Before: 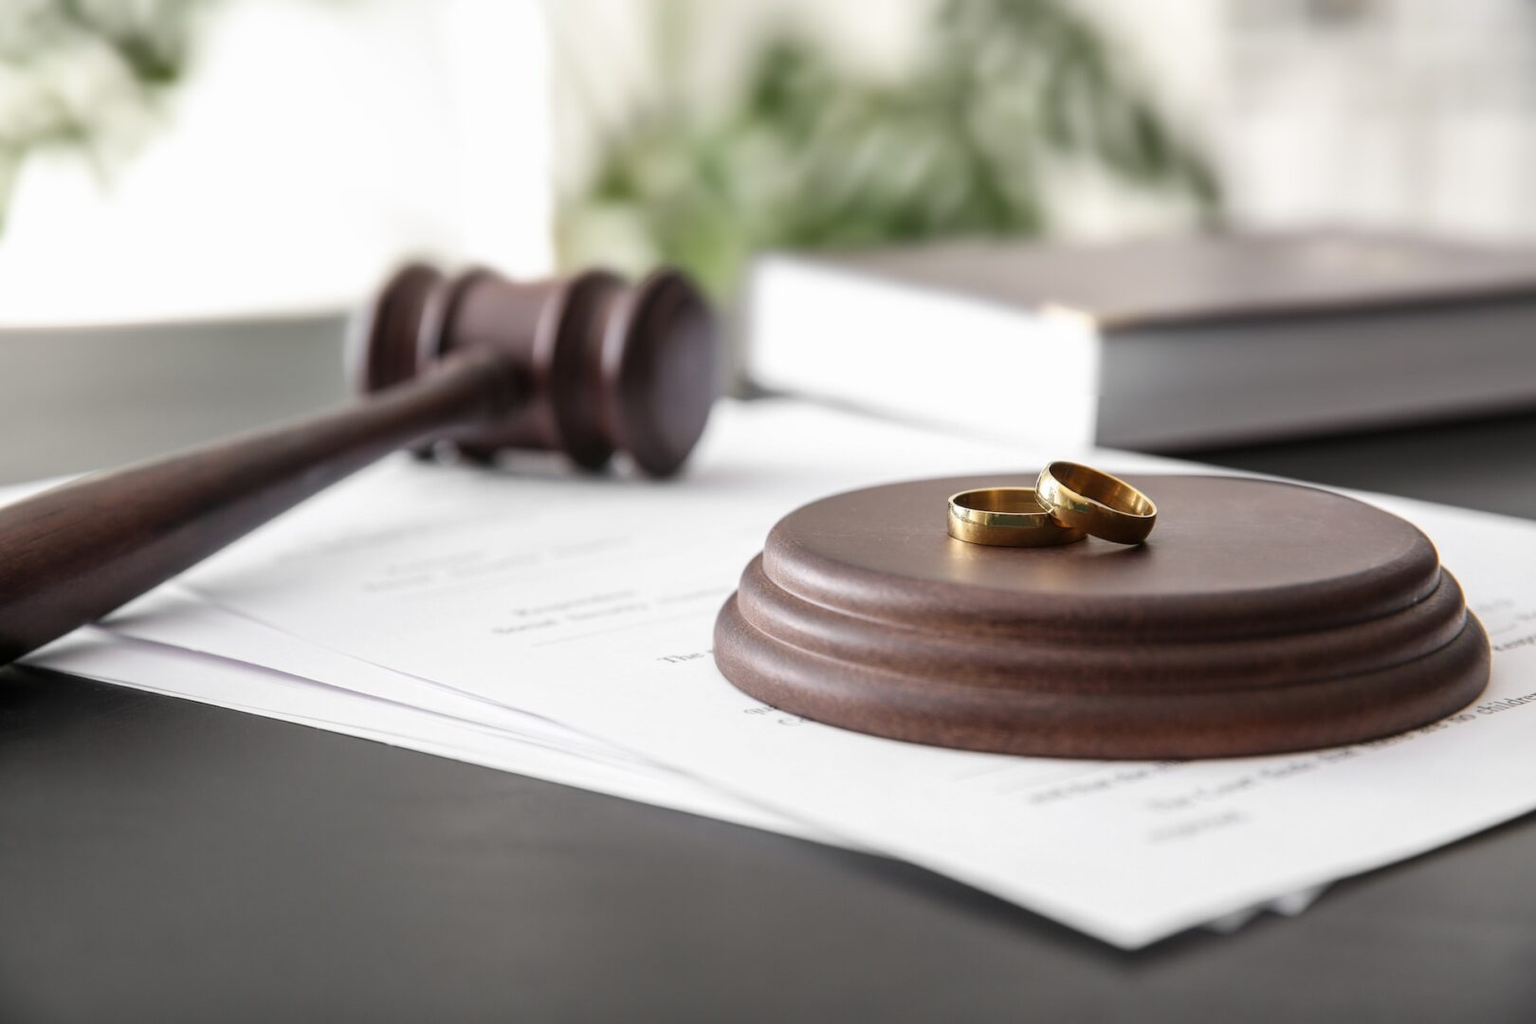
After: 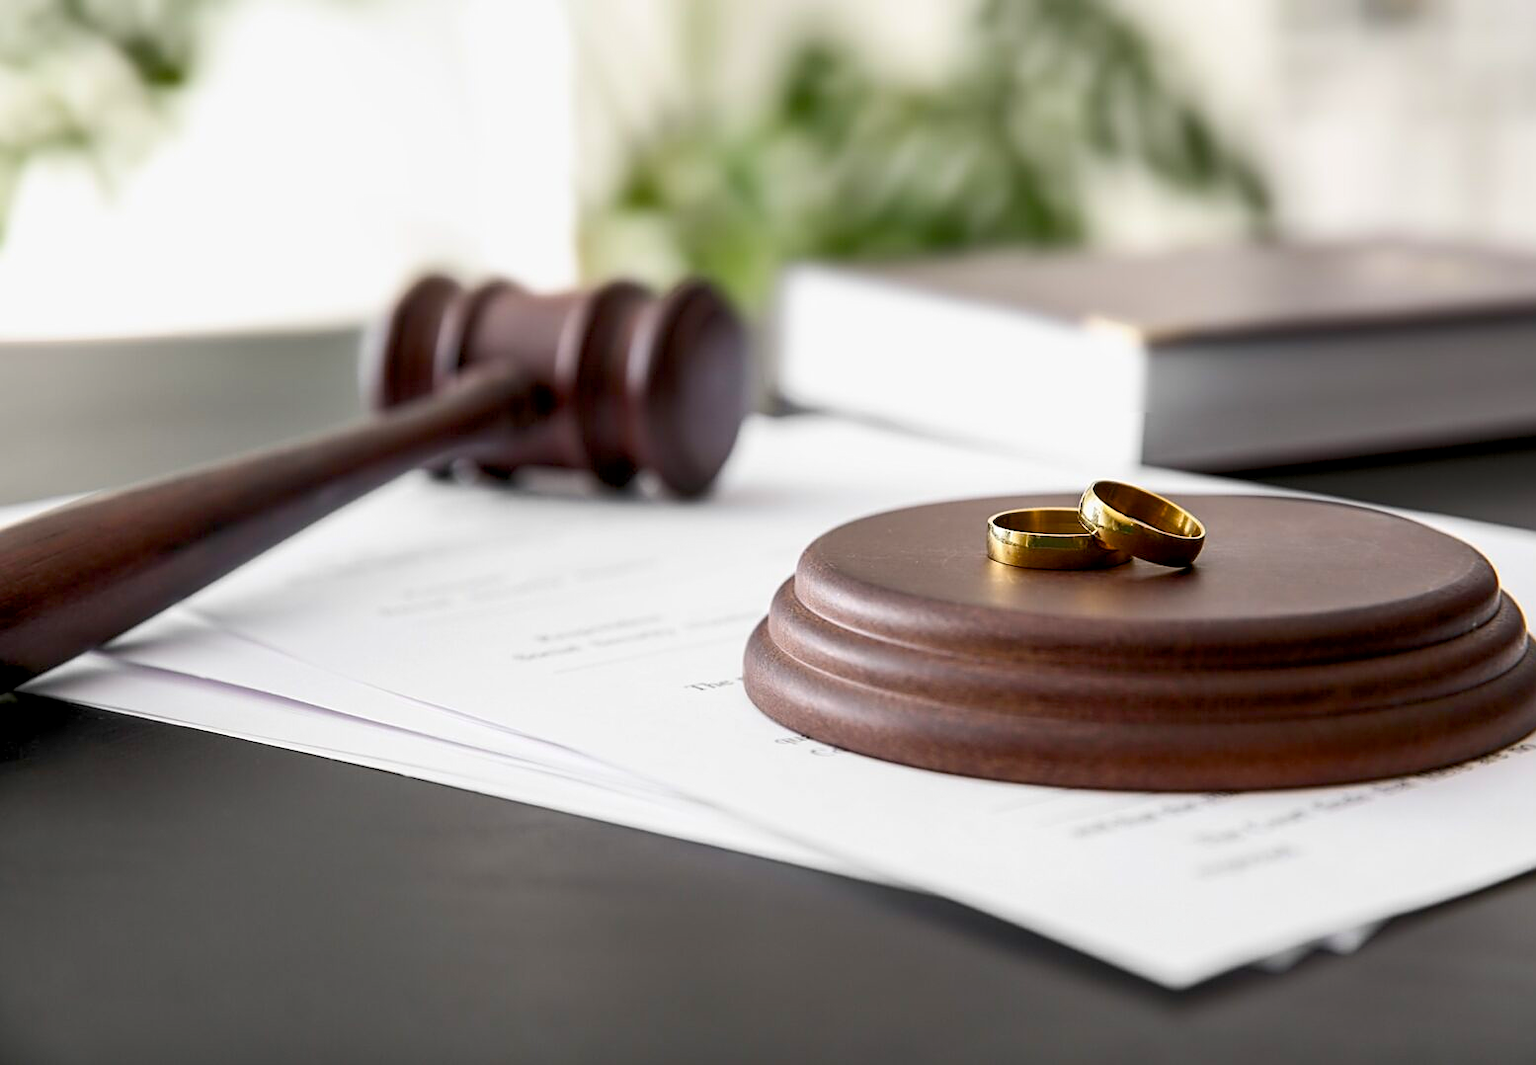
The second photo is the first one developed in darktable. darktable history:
contrast brightness saturation: contrast 0.101, brightness 0.011, saturation 0.019
color balance rgb: linear chroma grading › global chroma 9.695%, perceptual saturation grading › global saturation 25.115%
sharpen: on, module defaults
exposure: black level correction 0.007, exposure 0.157 EV, compensate highlight preservation false
crop: right 3.961%, bottom 0.031%
tone equalizer: -8 EV 0.259 EV, -7 EV 0.385 EV, -6 EV 0.384 EV, -5 EV 0.221 EV, -3 EV -0.26 EV, -2 EV -0.391 EV, -1 EV -0.4 EV, +0 EV -0.236 EV
